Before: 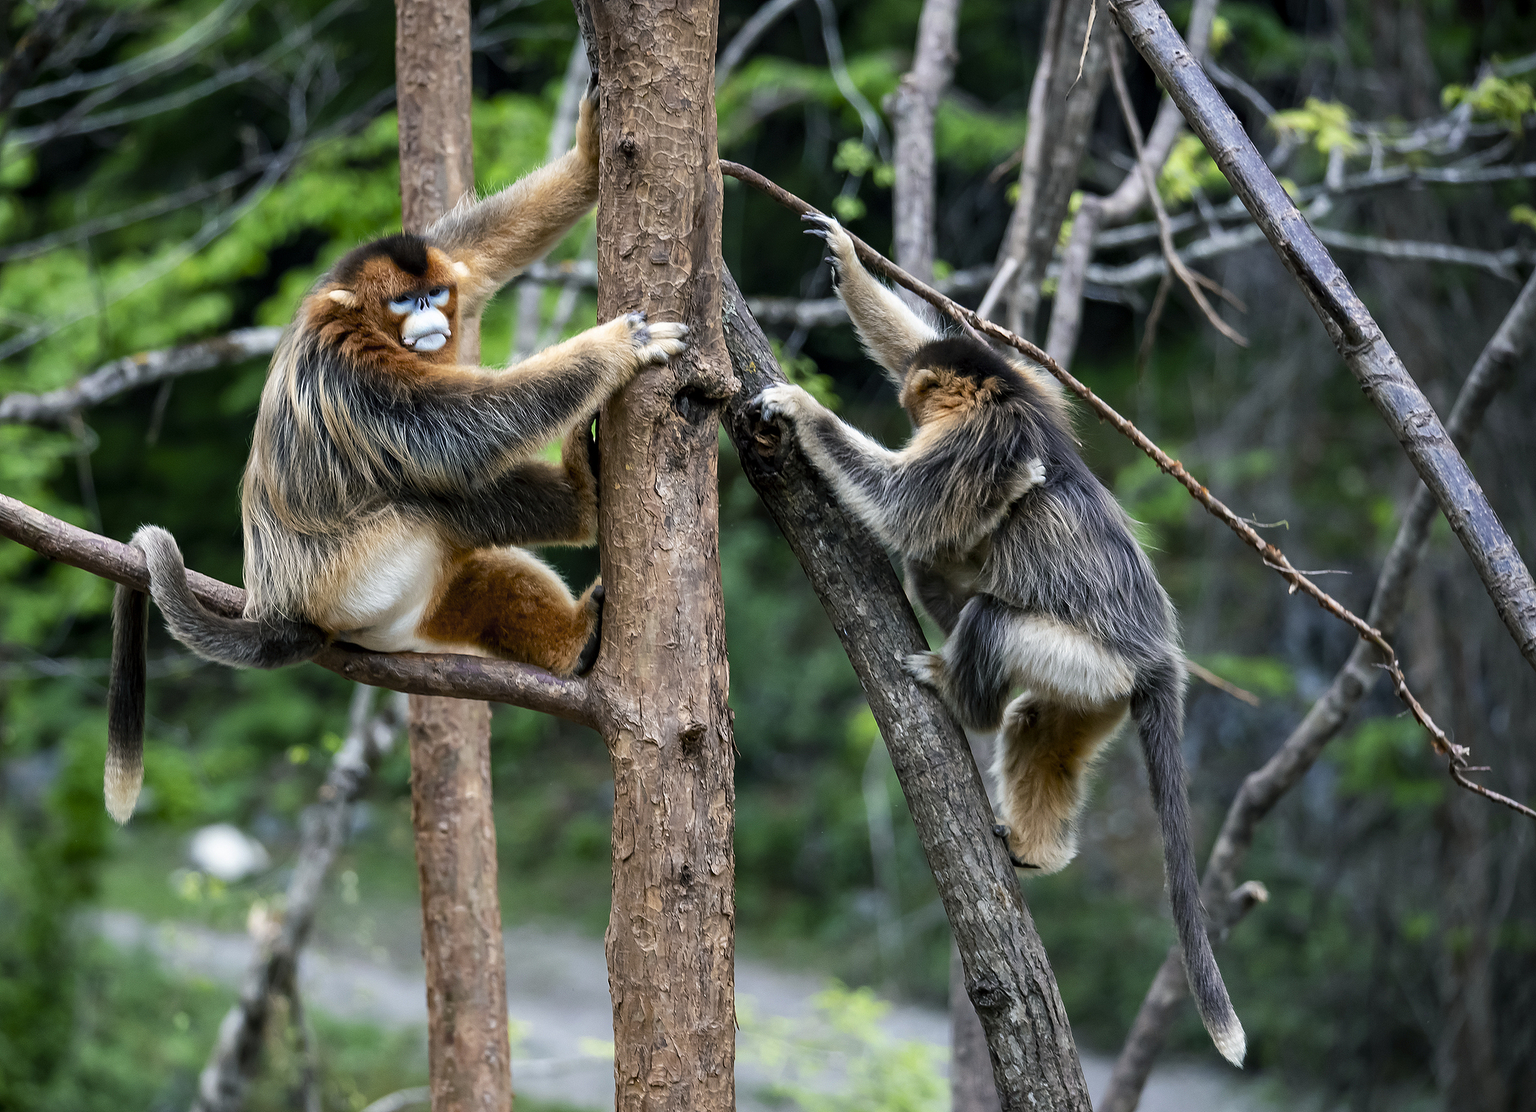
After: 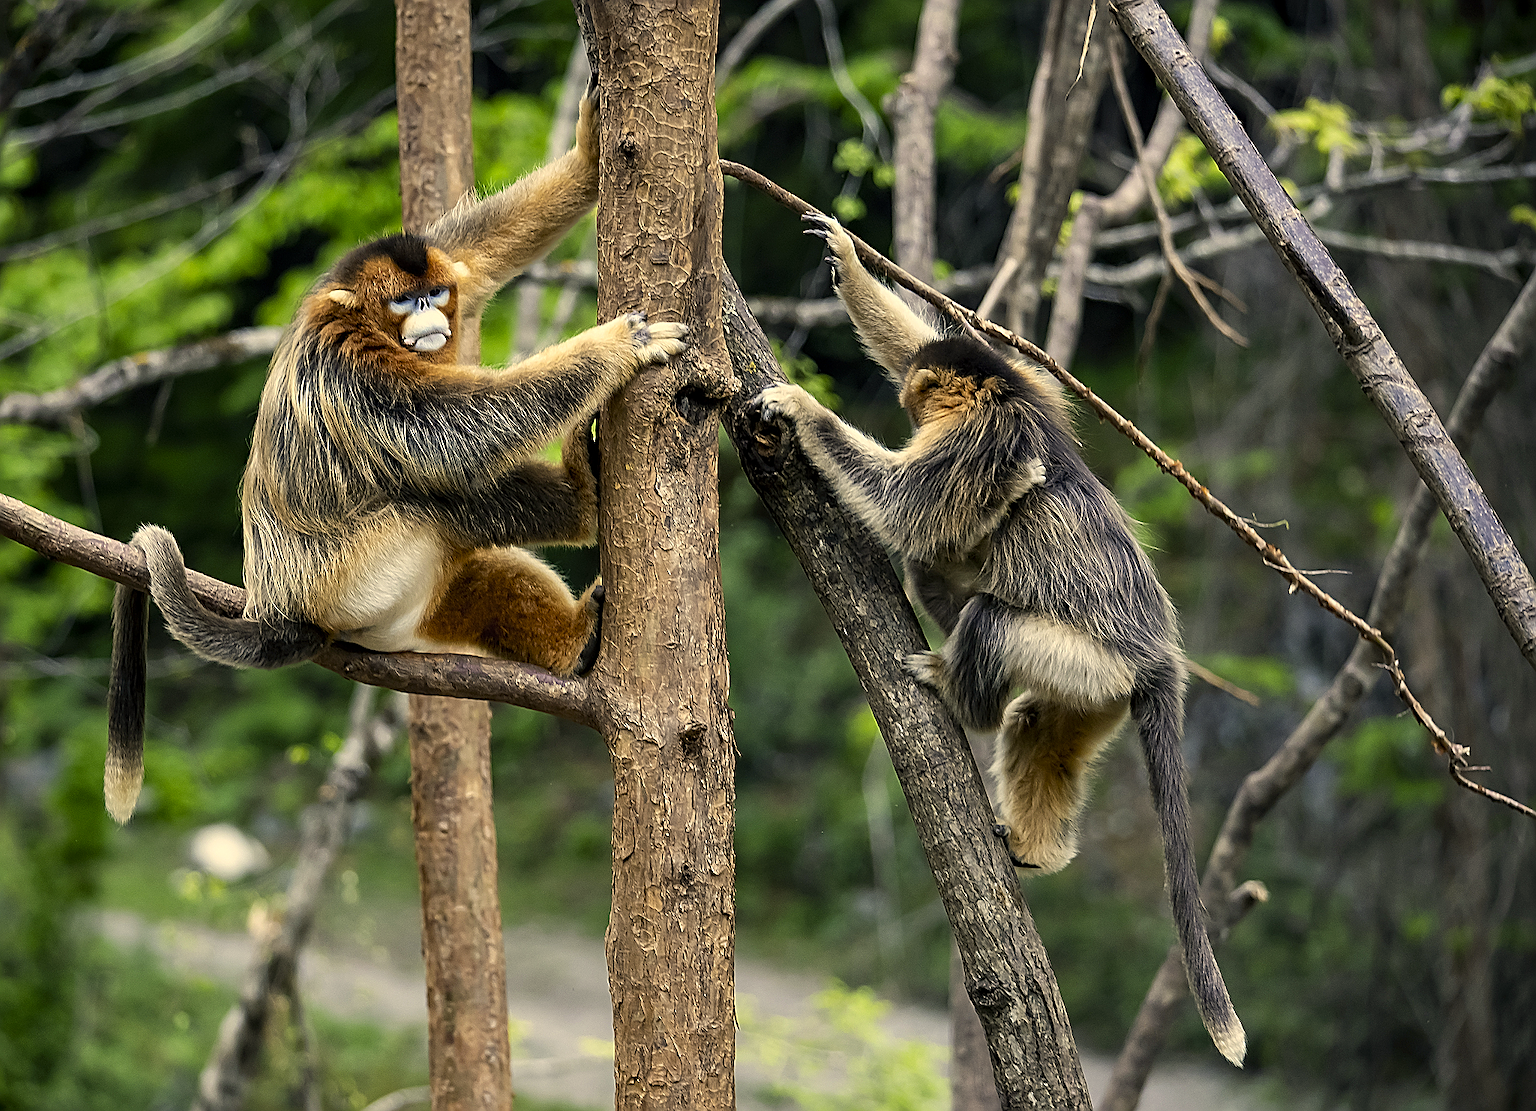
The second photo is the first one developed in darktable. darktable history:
color correction: highlights a* 2.72, highlights b* 22.8
sharpen: amount 1
